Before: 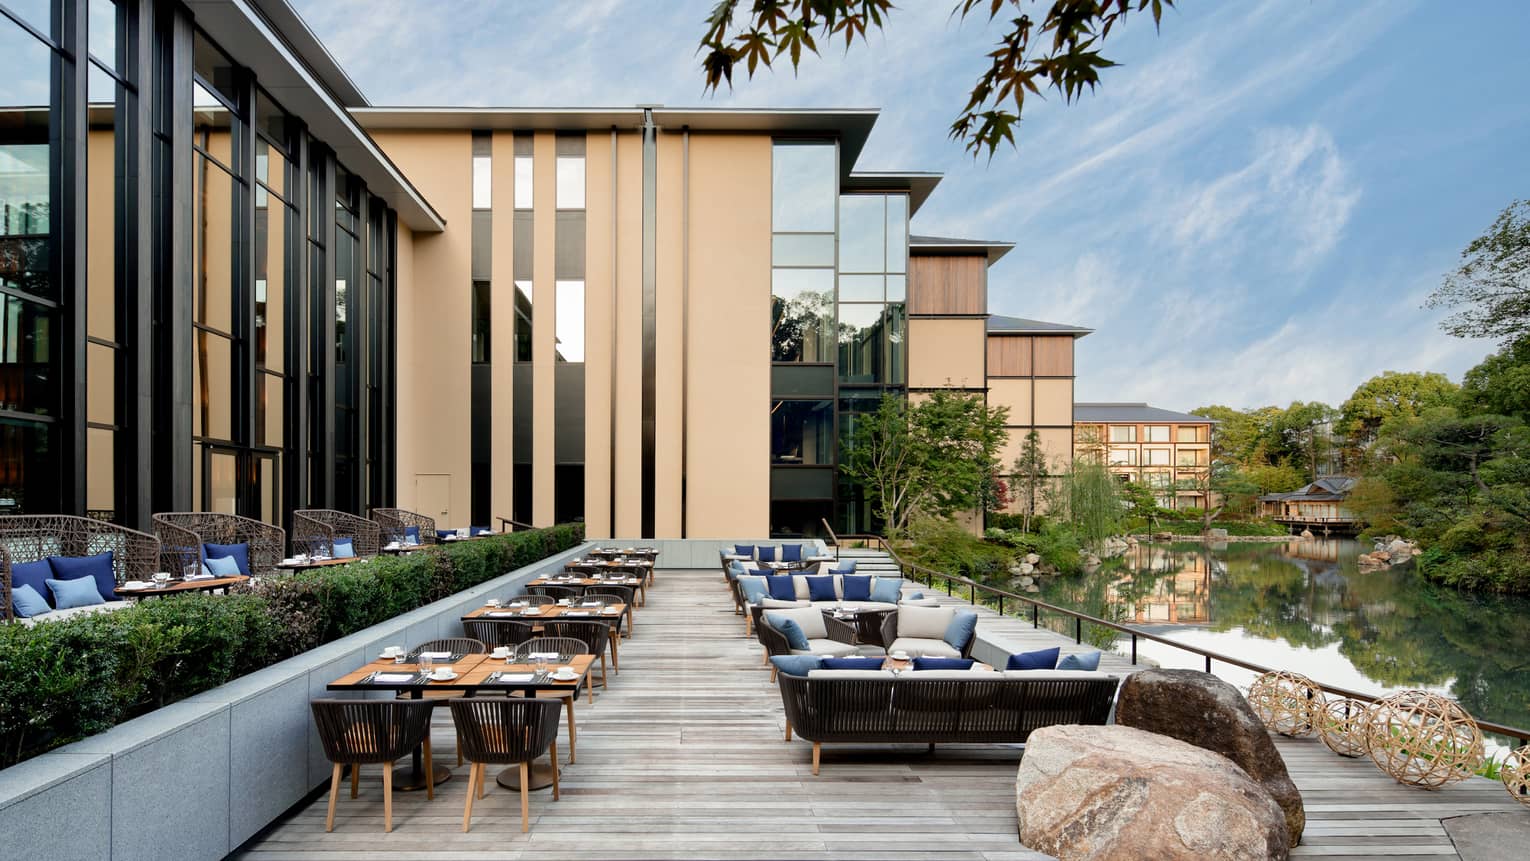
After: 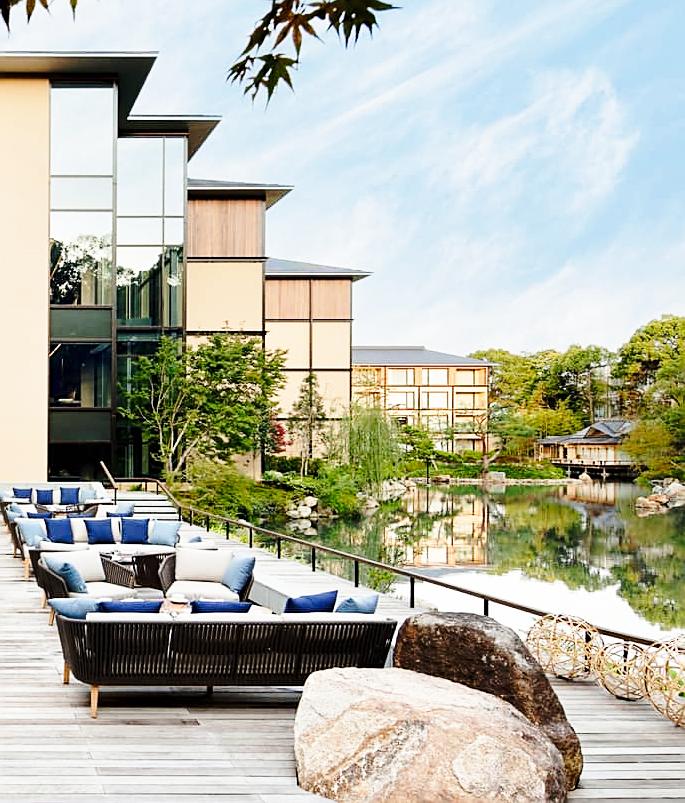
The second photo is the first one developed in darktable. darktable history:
crop: left 47.224%, top 6.715%, right 7.963%
base curve: curves: ch0 [(0, 0) (0.032, 0.037) (0.105, 0.228) (0.435, 0.76) (0.856, 0.983) (1, 1)], preserve colors none
sharpen: on, module defaults
